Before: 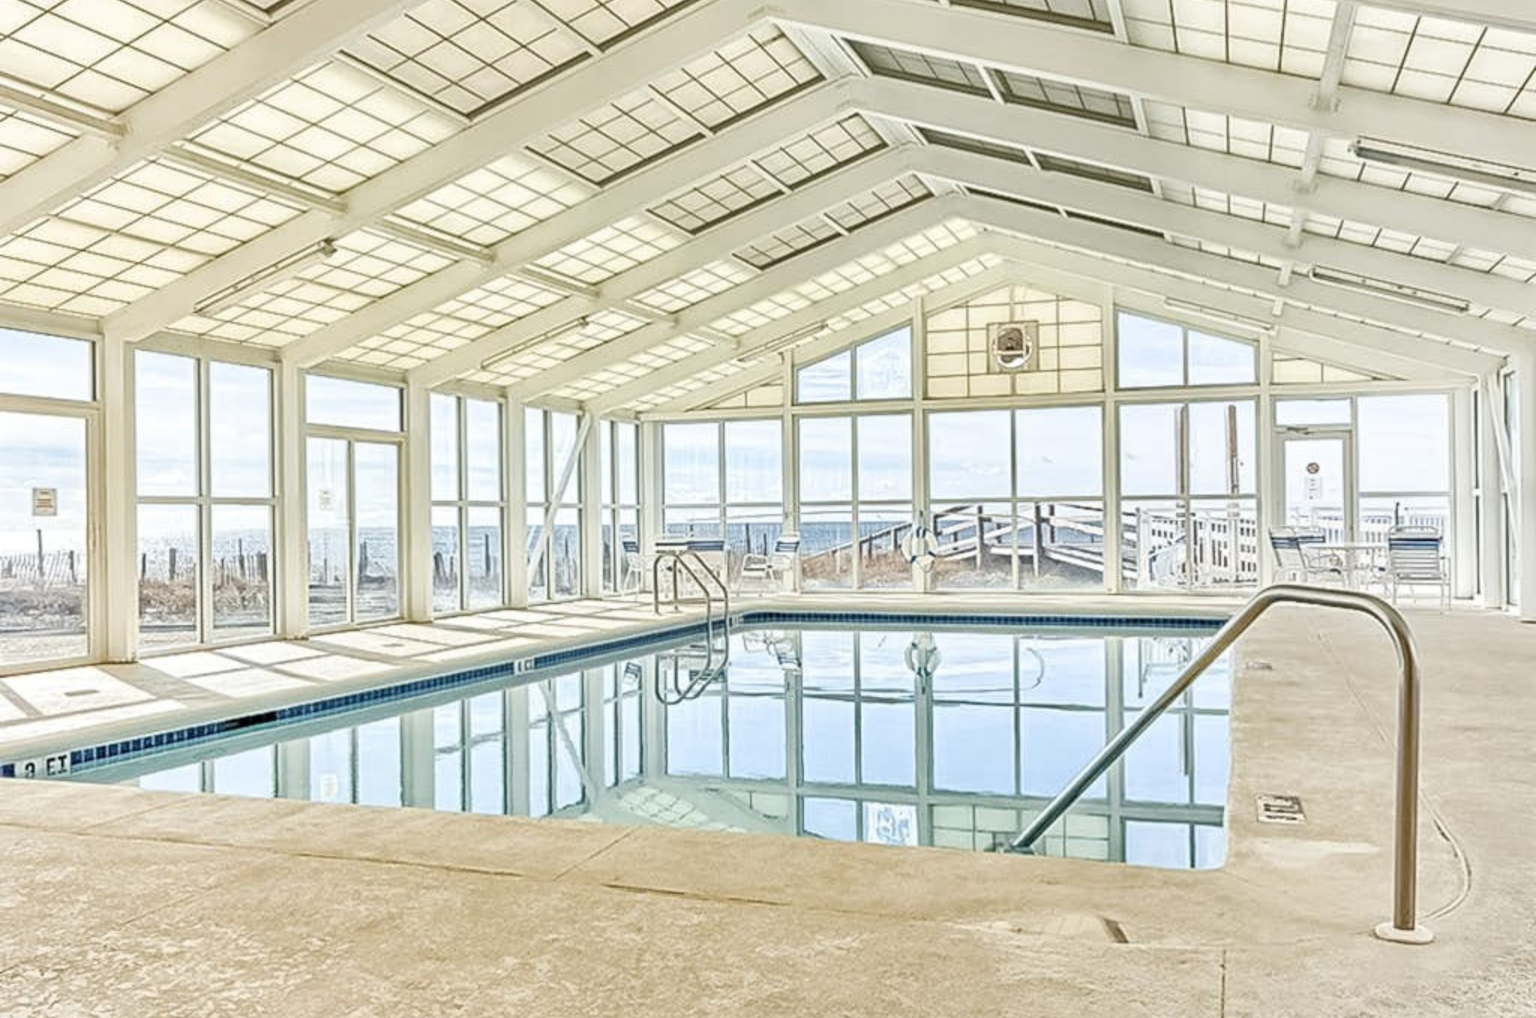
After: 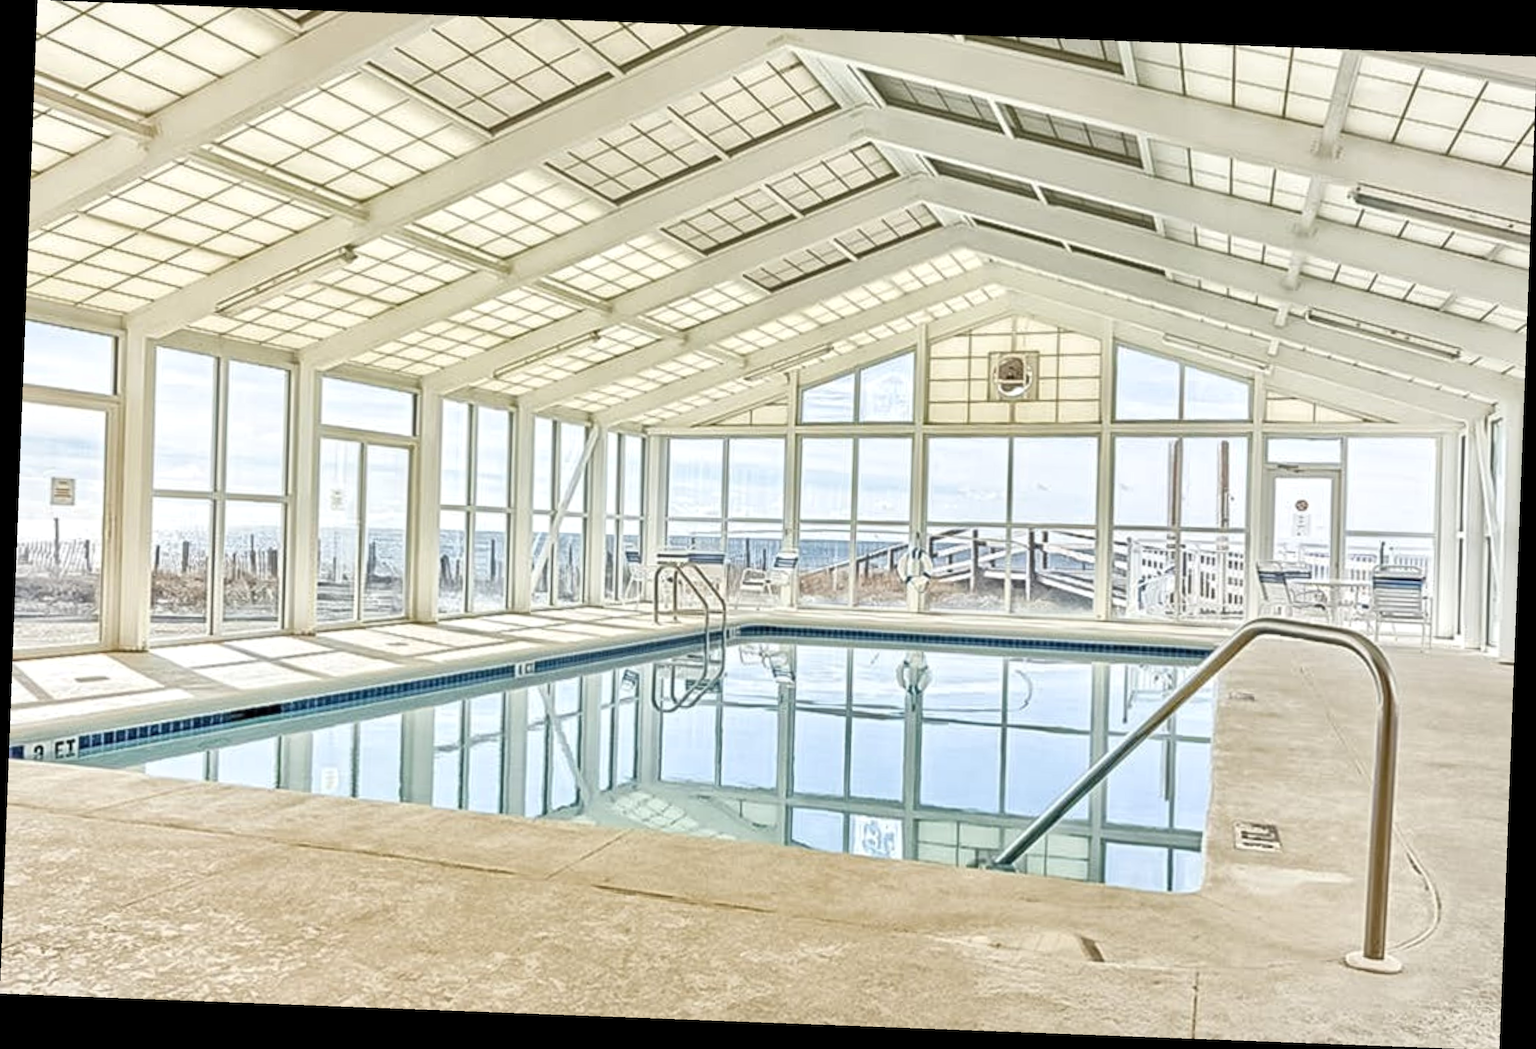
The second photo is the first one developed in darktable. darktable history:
rotate and perspective: rotation 2.17°, automatic cropping off
local contrast: mode bilateral grid, contrast 20, coarseness 50, detail 120%, midtone range 0.2
tone equalizer: on, module defaults
